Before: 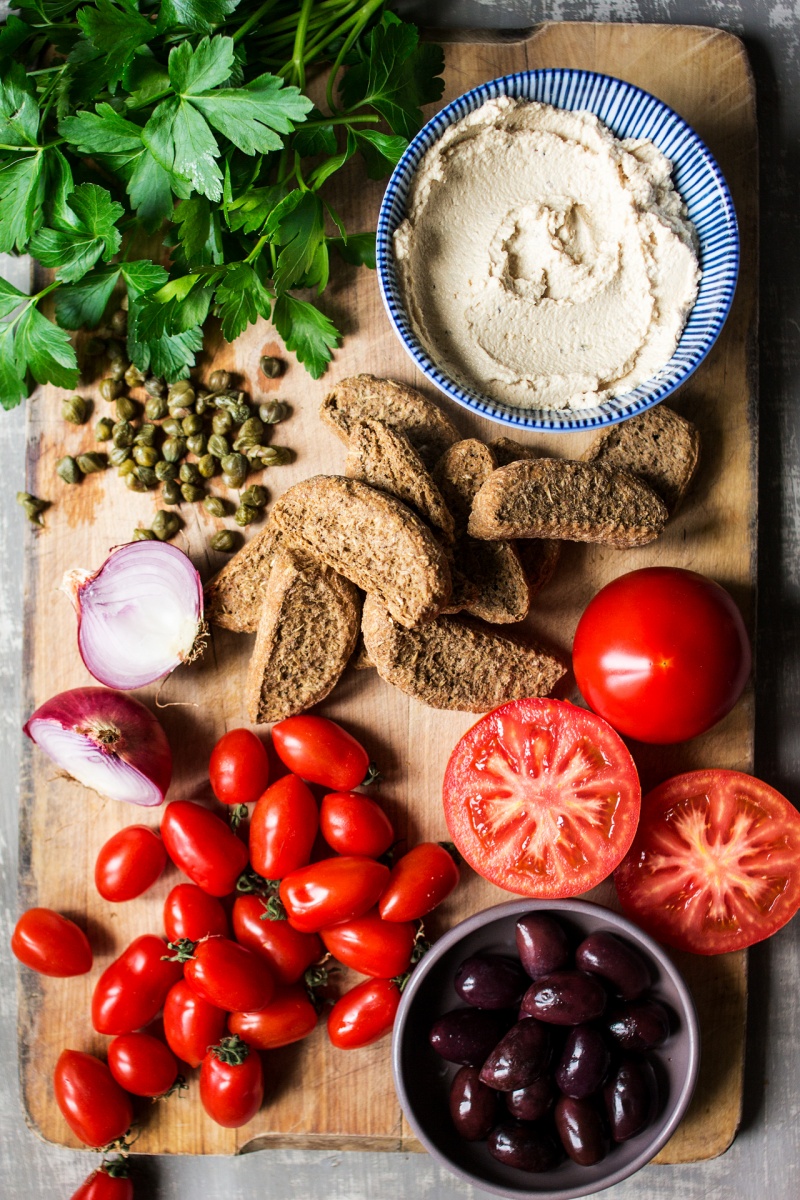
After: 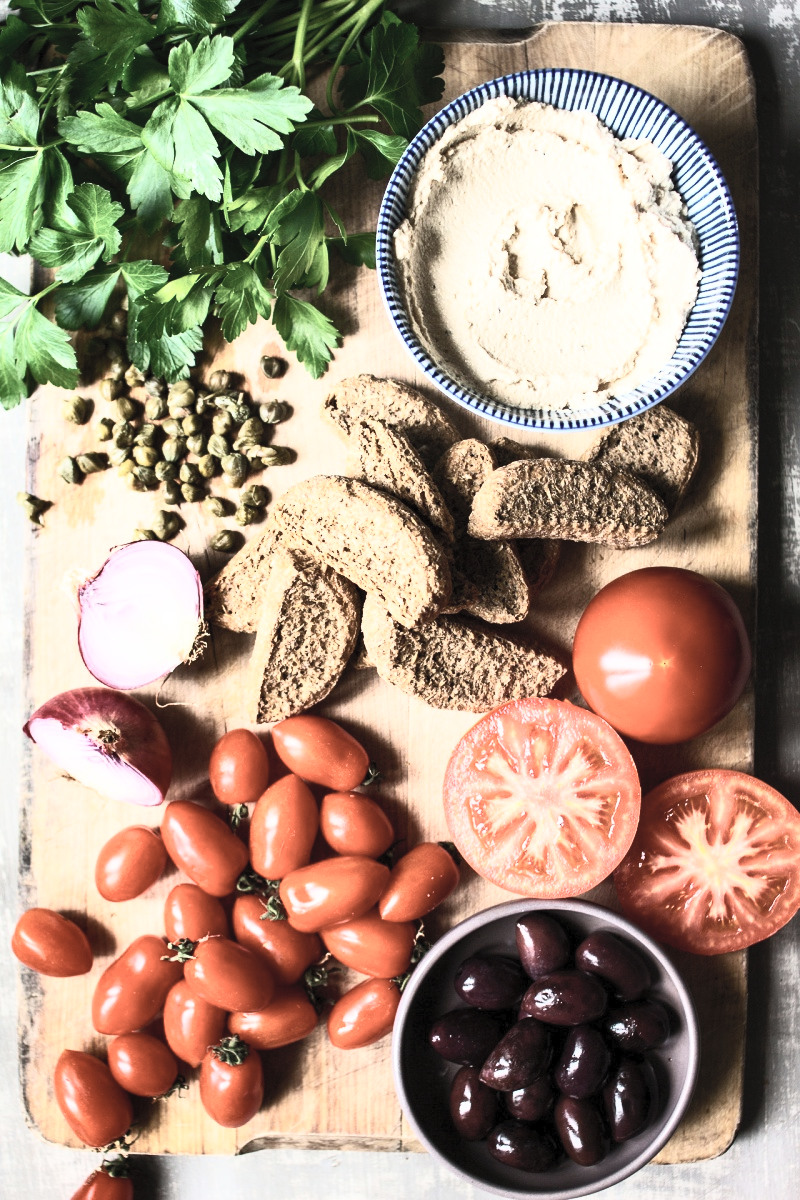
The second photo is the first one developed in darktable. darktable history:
shadows and highlights: radius 127.97, shadows 30.34, highlights -31.21, low approximation 0.01, soften with gaussian
tone equalizer: on, module defaults
contrast brightness saturation: contrast 0.571, brightness 0.566, saturation -0.336
